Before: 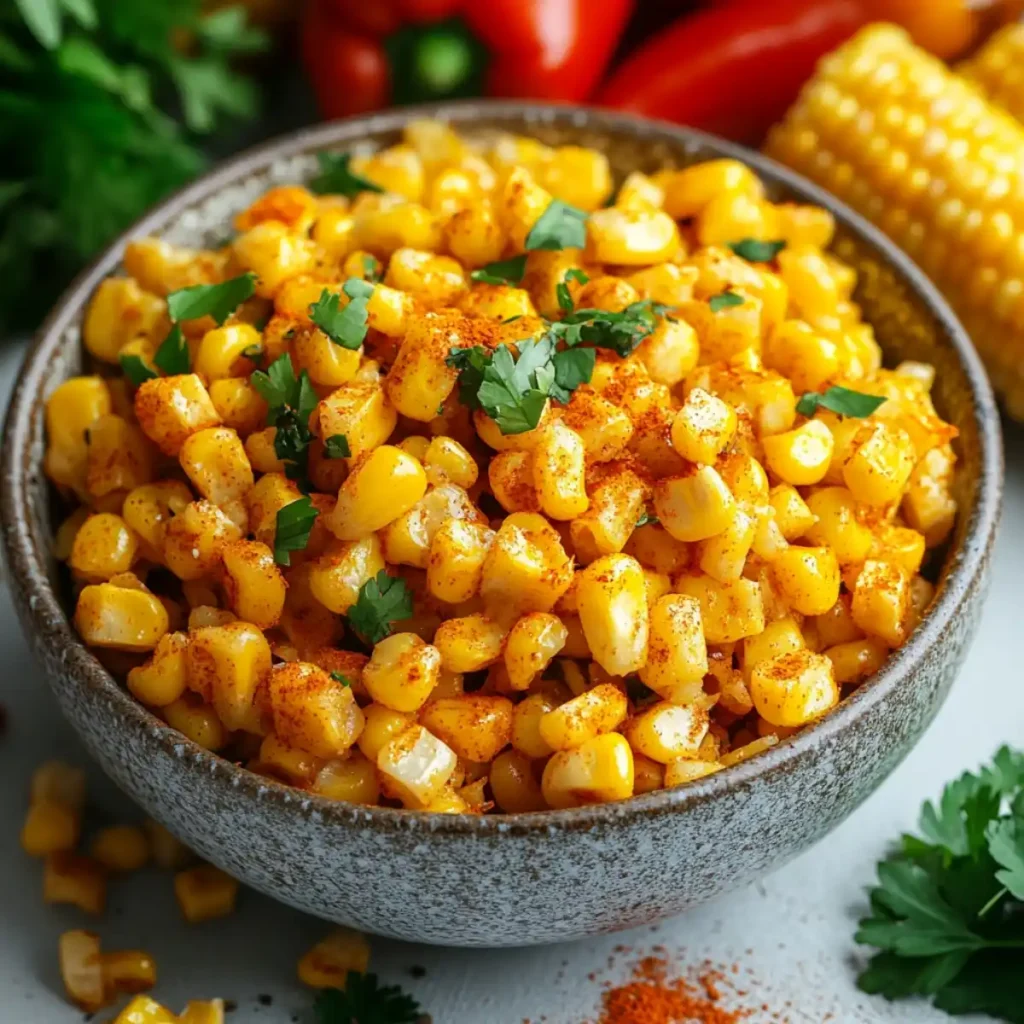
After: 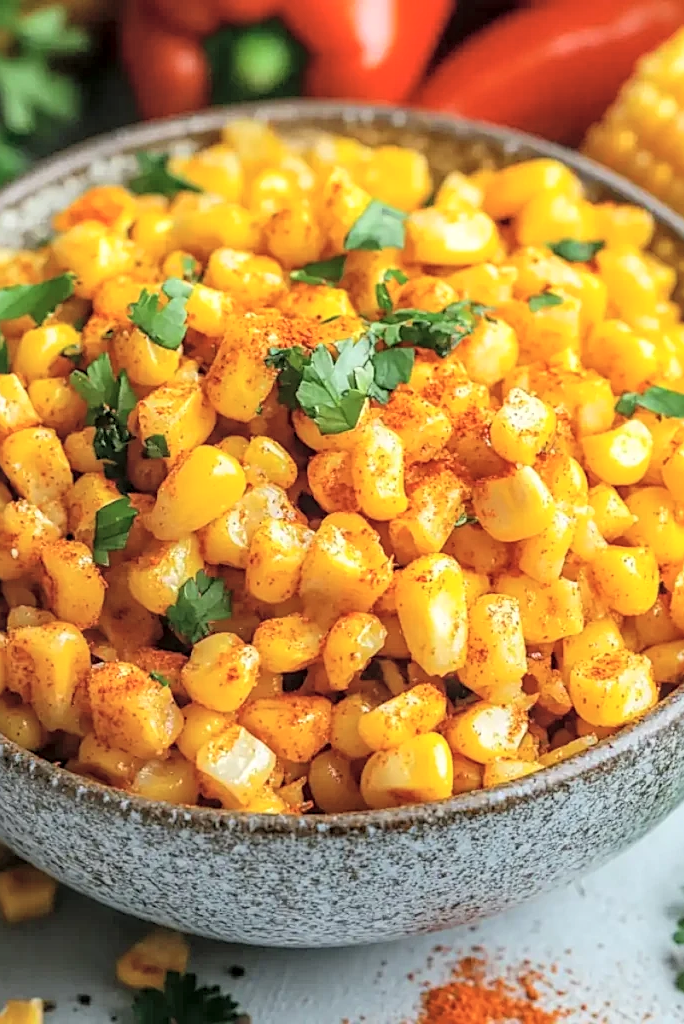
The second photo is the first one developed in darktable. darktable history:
sharpen: on, module defaults
local contrast: detail 130%
crop and rotate: left 17.732%, right 15.423%
global tonemap: drago (0.7, 100)
